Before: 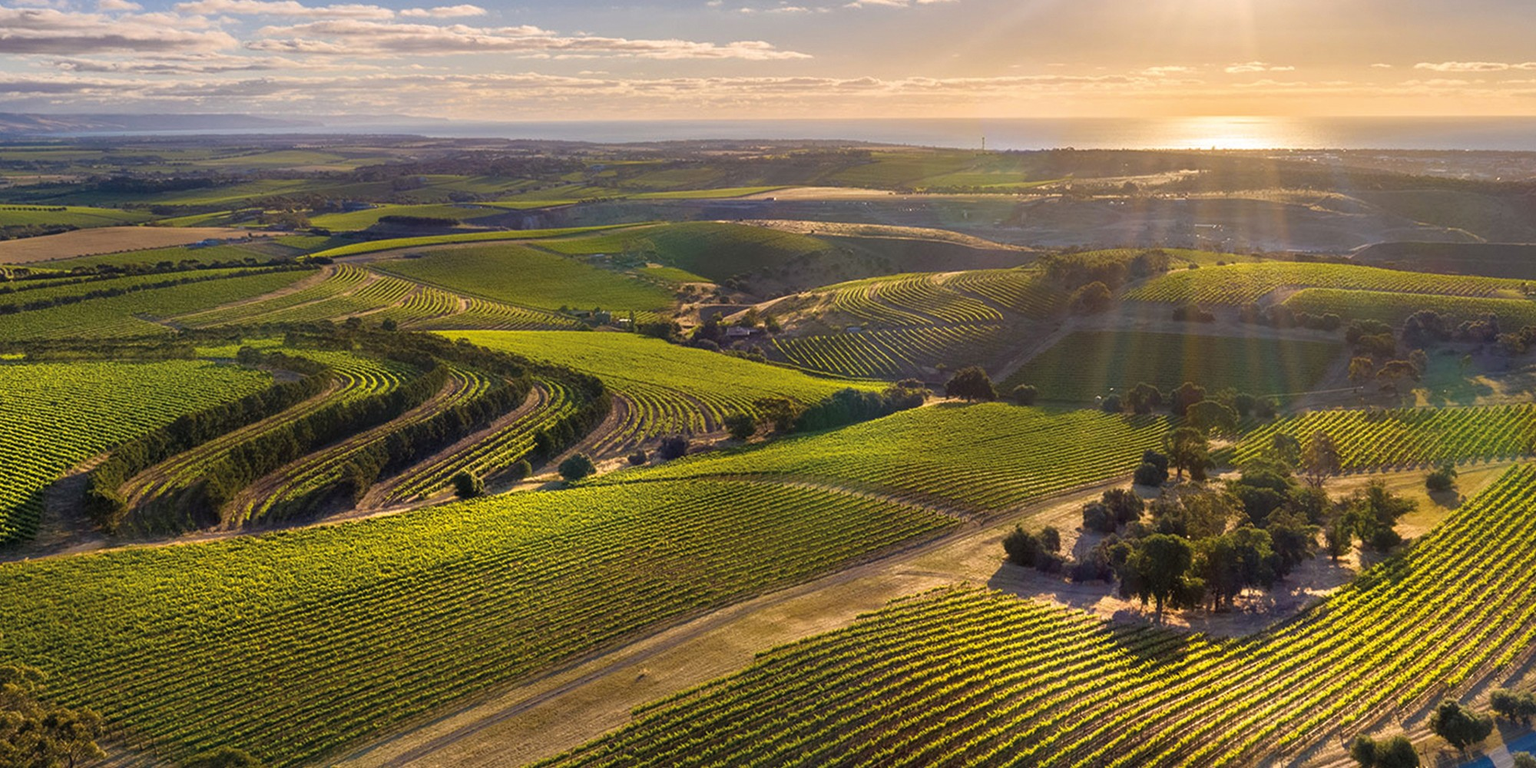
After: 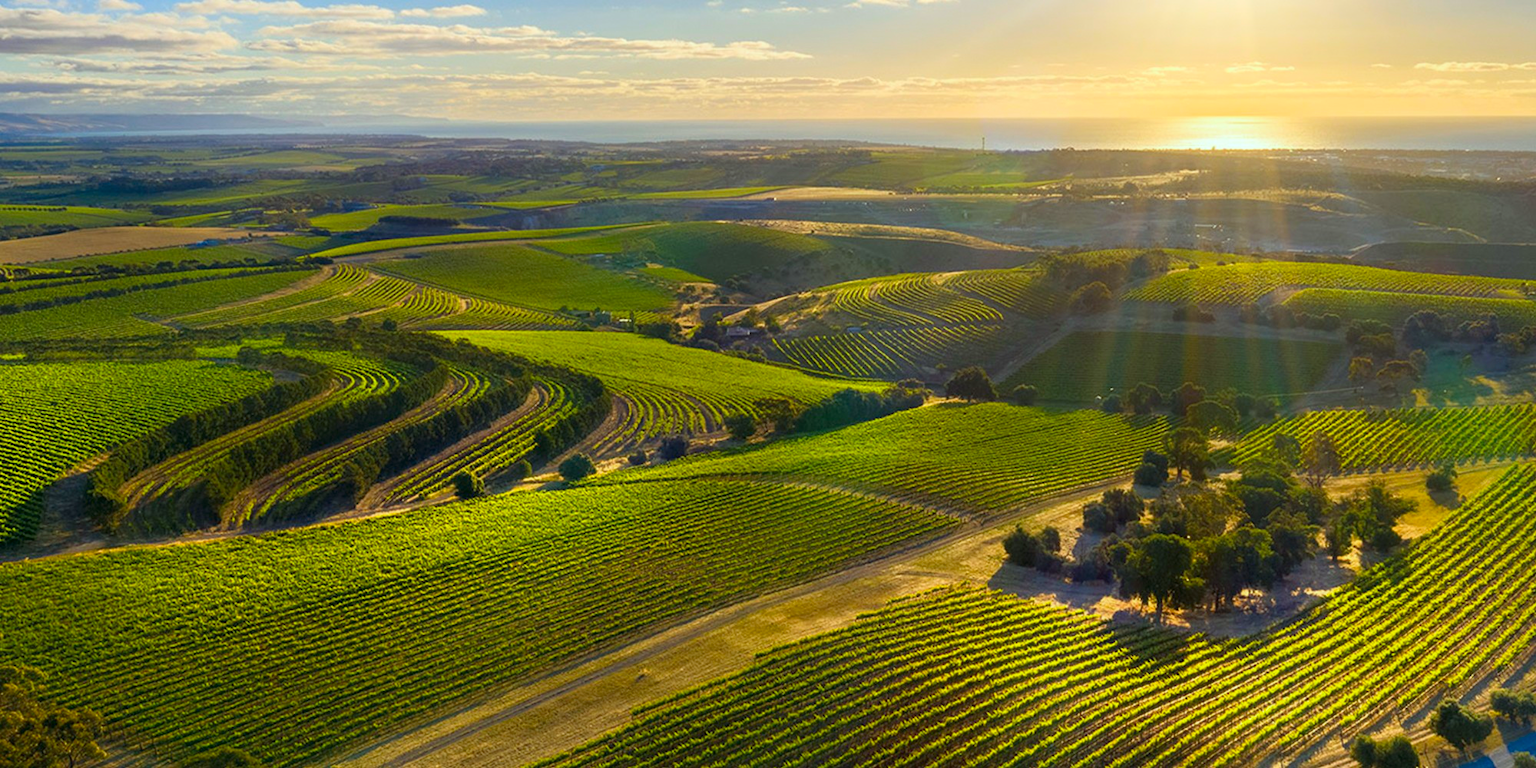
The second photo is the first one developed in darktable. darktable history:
shadows and highlights: shadows -40.15, highlights 62.88, soften with gaussian
color correction: highlights a* -7.33, highlights b* 1.26, shadows a* -3.55, saturation 1.4
